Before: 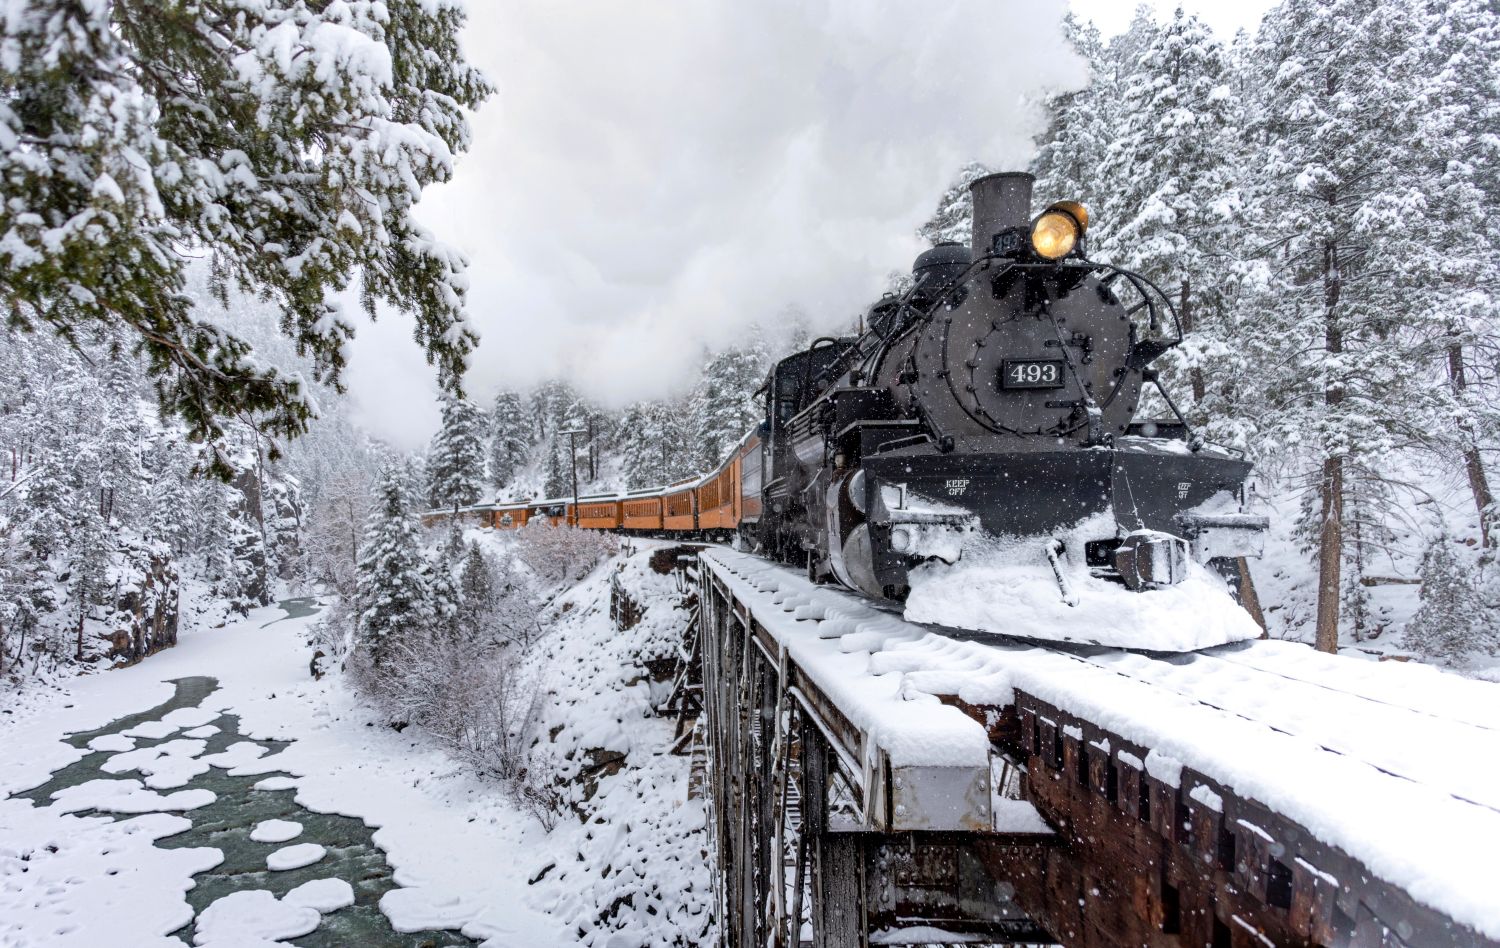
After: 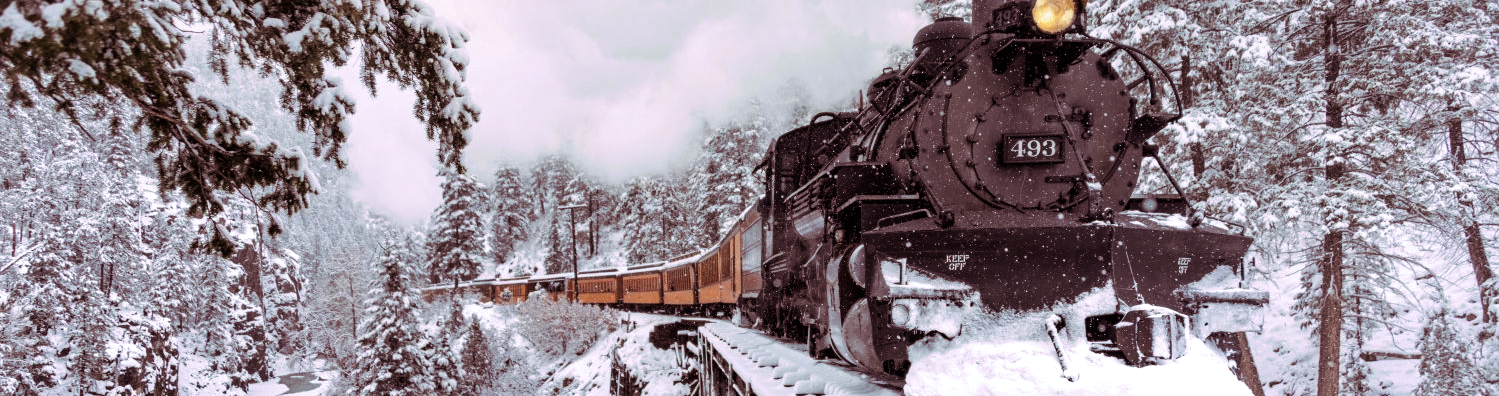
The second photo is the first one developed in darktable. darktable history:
split-toning: highlights › hue 298.8°, highlights › saturation 0.73, compress 41.76%
crop and rotate: top 23.84%, bottom 34.294%
graduated density: rotation -0.352°, offset 57.64
tone equalizer: -8 EV -0.417 EV, -7 EV -0.389 EV, -6 EV -0.333 EV, -5 EV -0.222 EV, -3 EV 0.222 EV, -2 EV 0.333 EV, -1 EV 0.389 EV, +0 EV 0.417 EV, edges refinement/feathering 500, mask exposure compensation -1.57 EV, preserve details no
